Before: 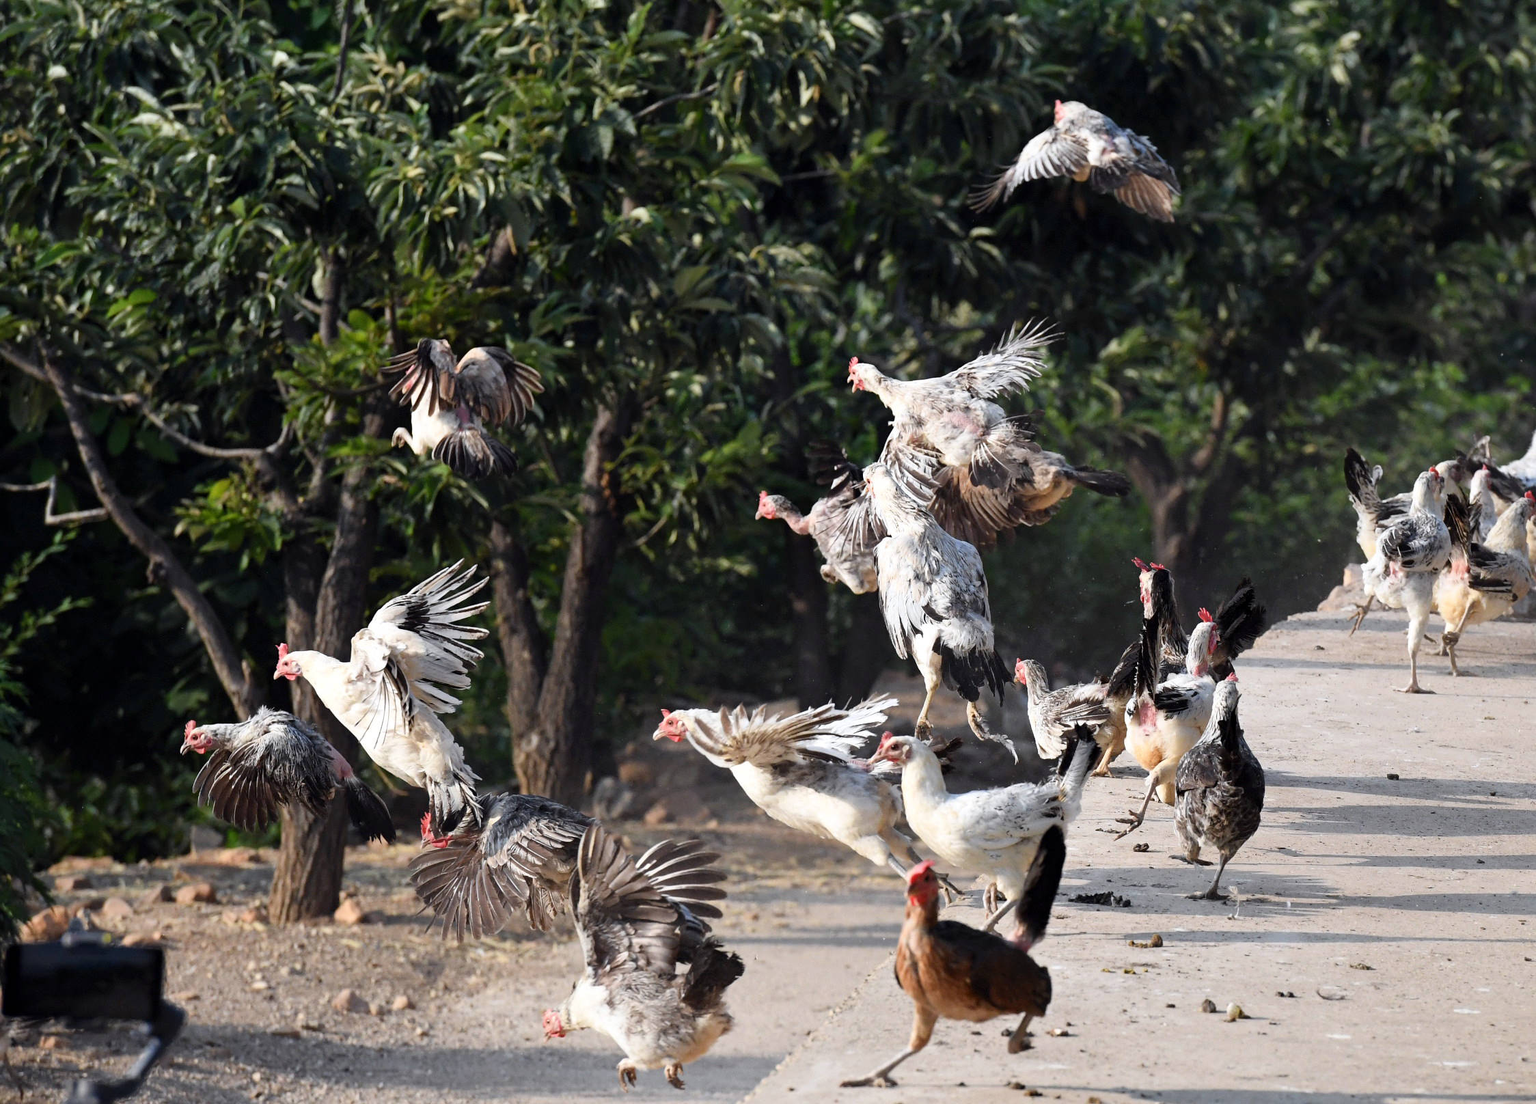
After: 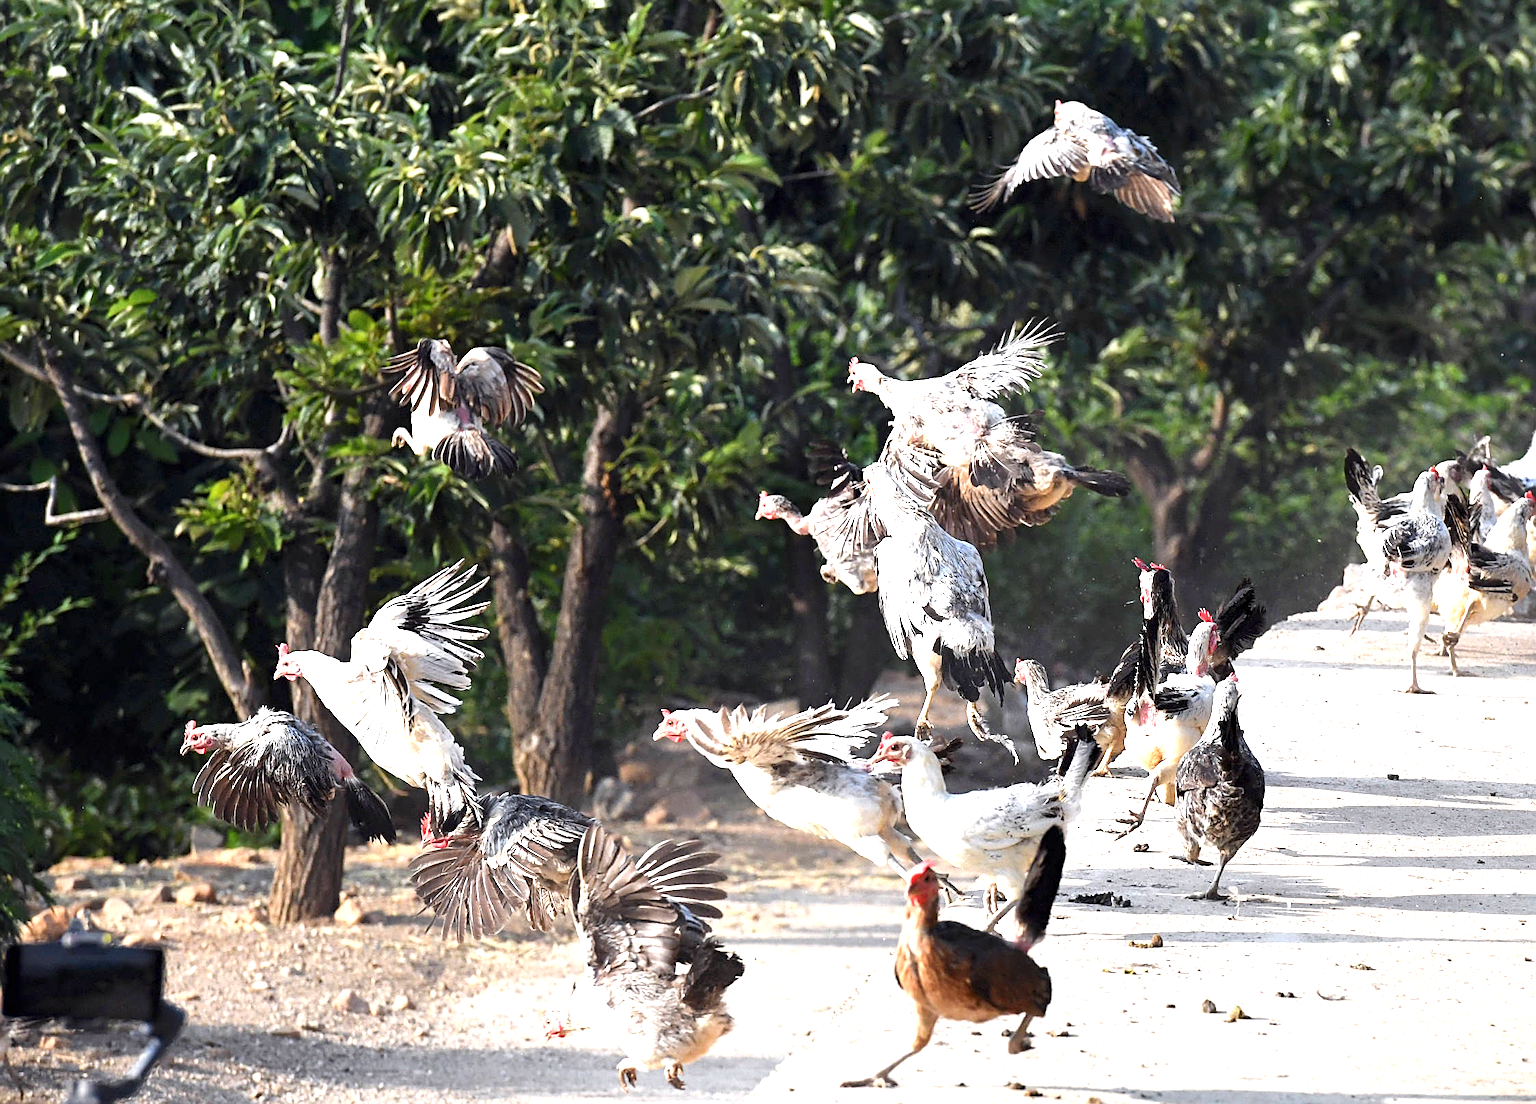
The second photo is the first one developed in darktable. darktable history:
exposure: exposure 1.163 EV, compensate exposure bias true, compensate highlight preservation false
sharpen: on, module defaults
